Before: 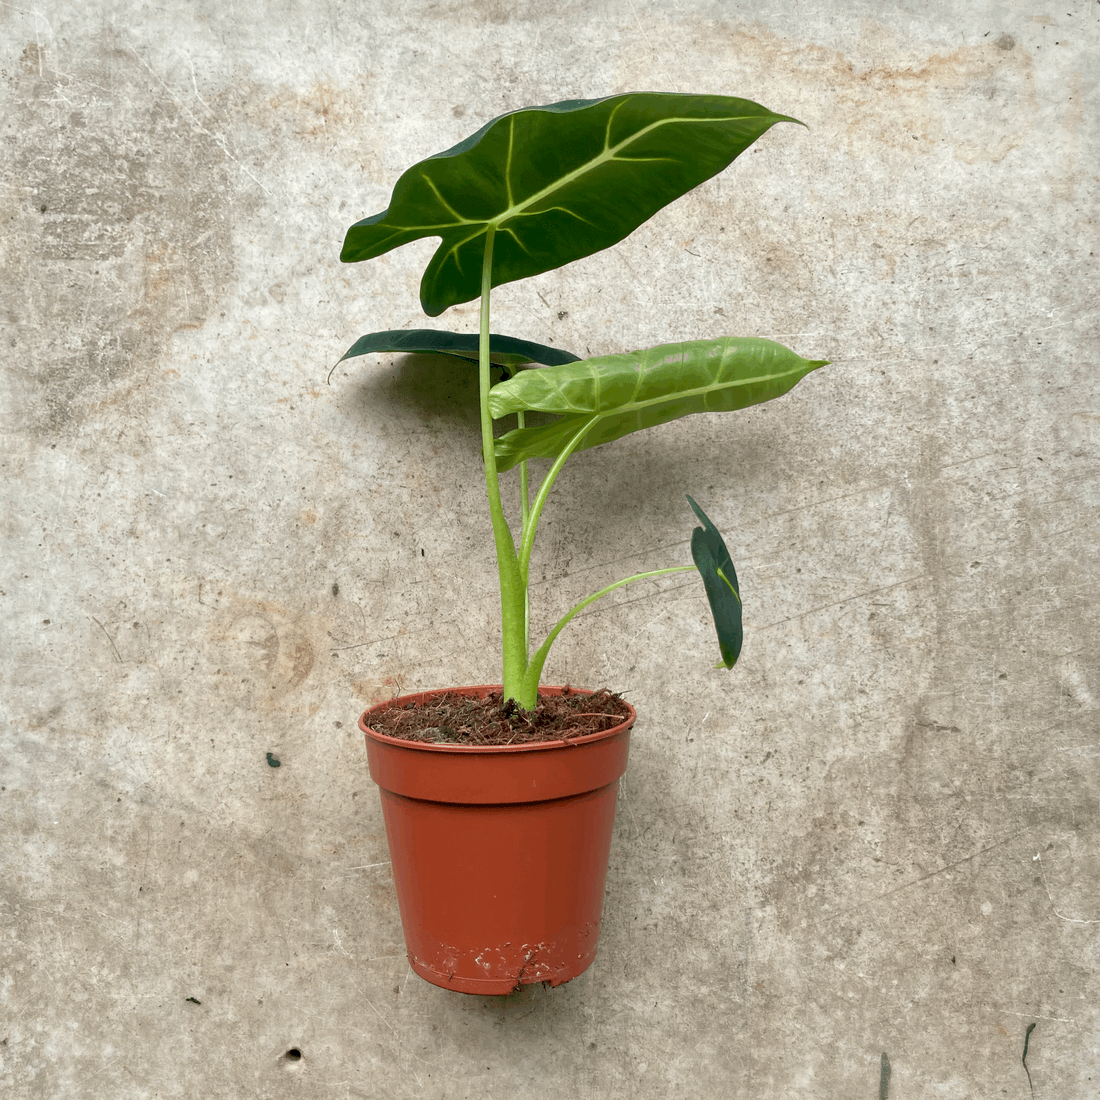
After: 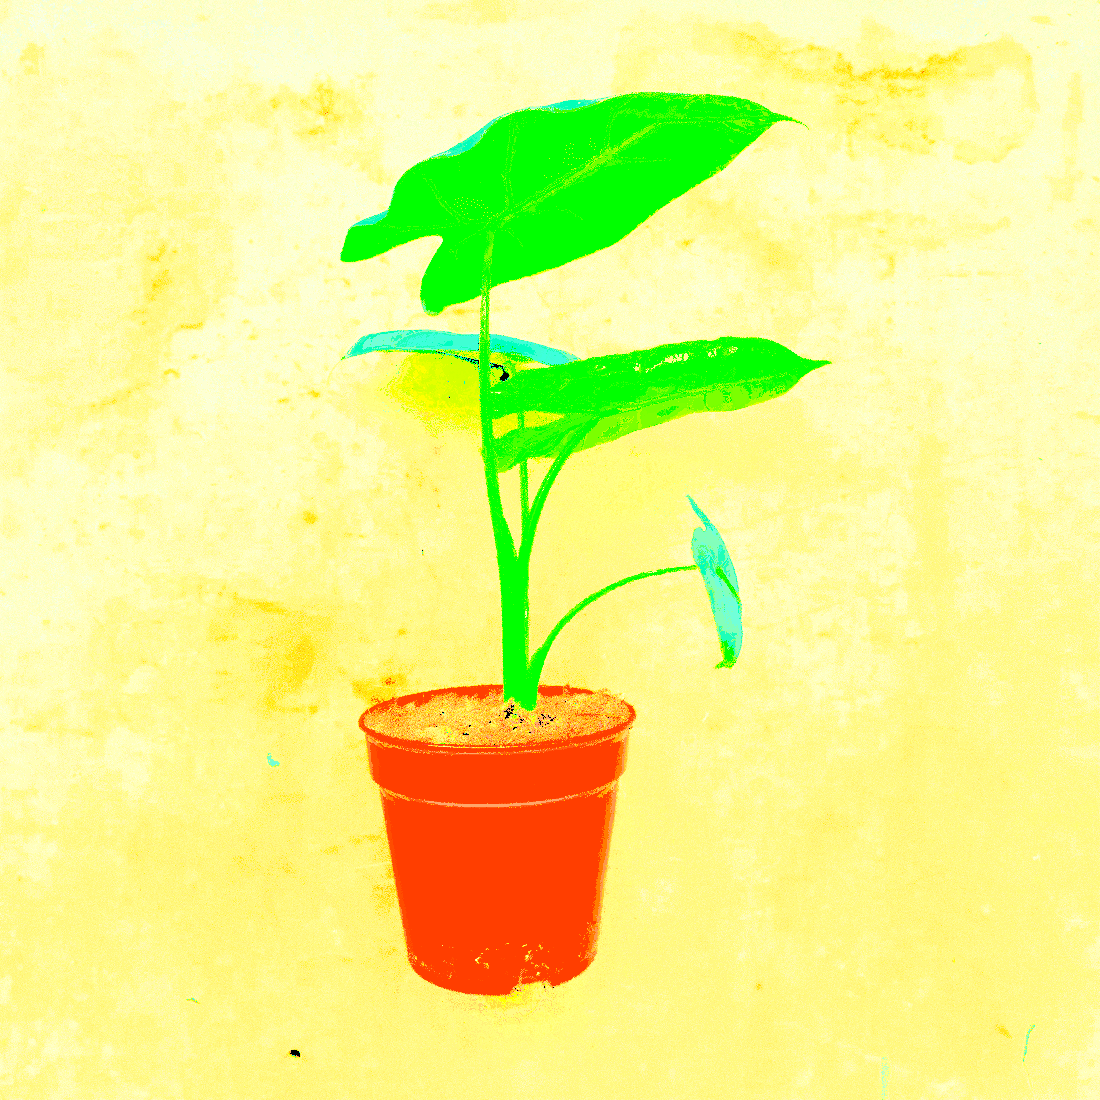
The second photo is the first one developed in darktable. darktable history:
tone equalizer: -7 EV 0.15 EV, -6 EV 0.6 EV, -5 EV 1.15 EV, -4 EV 1.33 EV, -3 EV 1.15 EV, -2 EV 0.6 EV, -1 EV 0.15 EV, mask exposure compensation -0.5 EV
exposure: exposure 8 EV, compensate highlight preservation false
shadows and highlights: radius 125.46, shadows 30.51, highlights -30.51, low approximation 0.01, soften with gaussian
